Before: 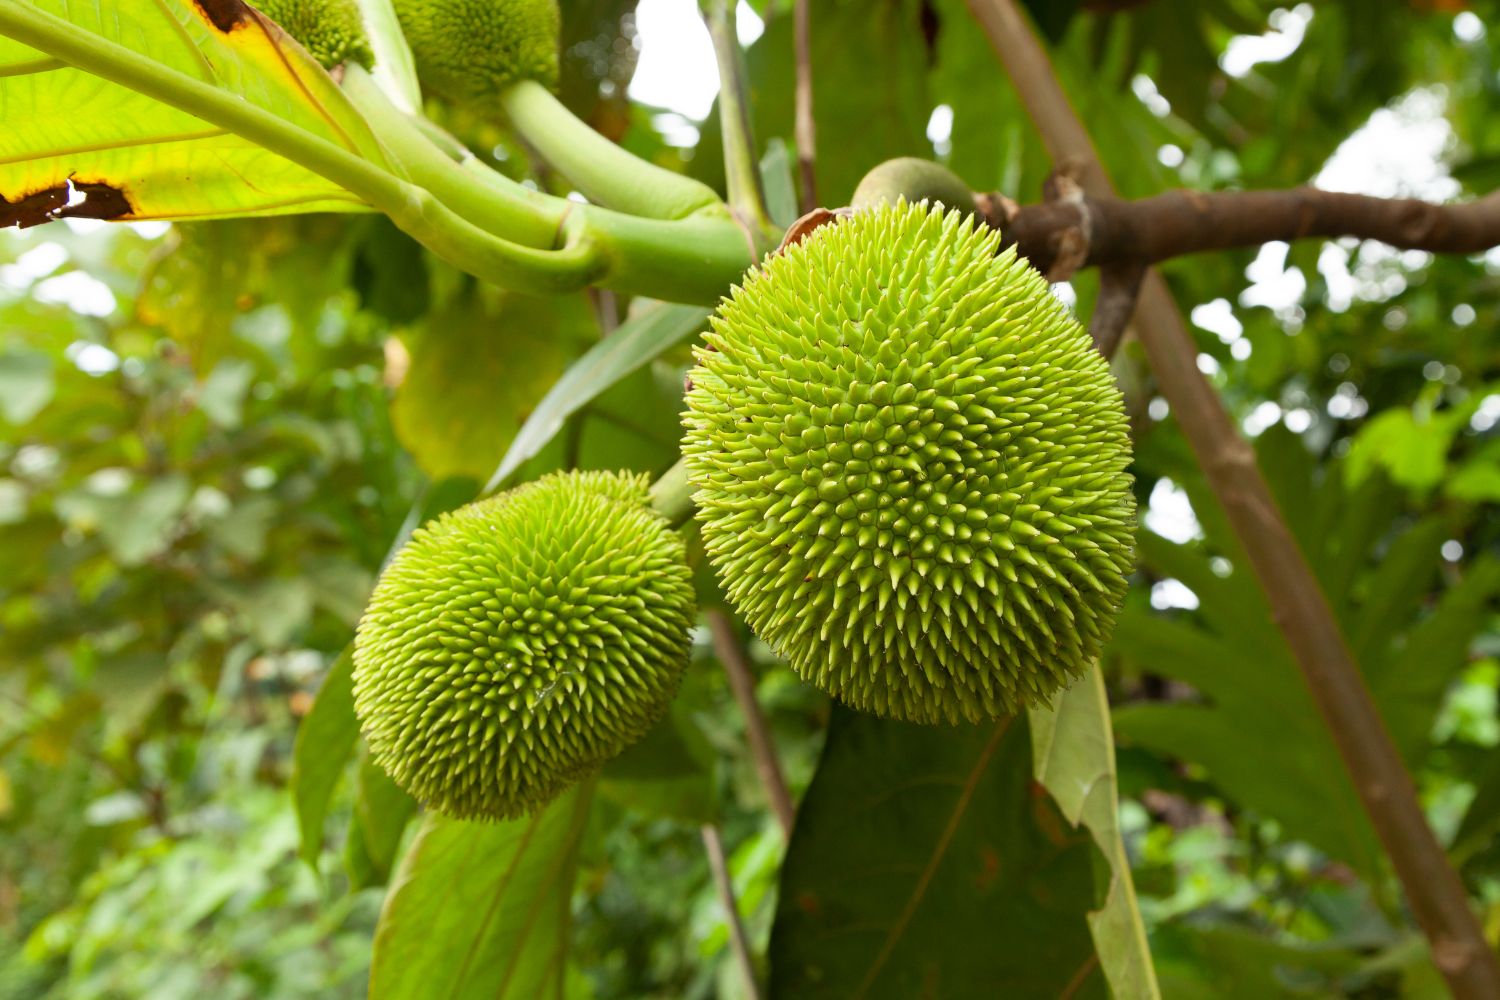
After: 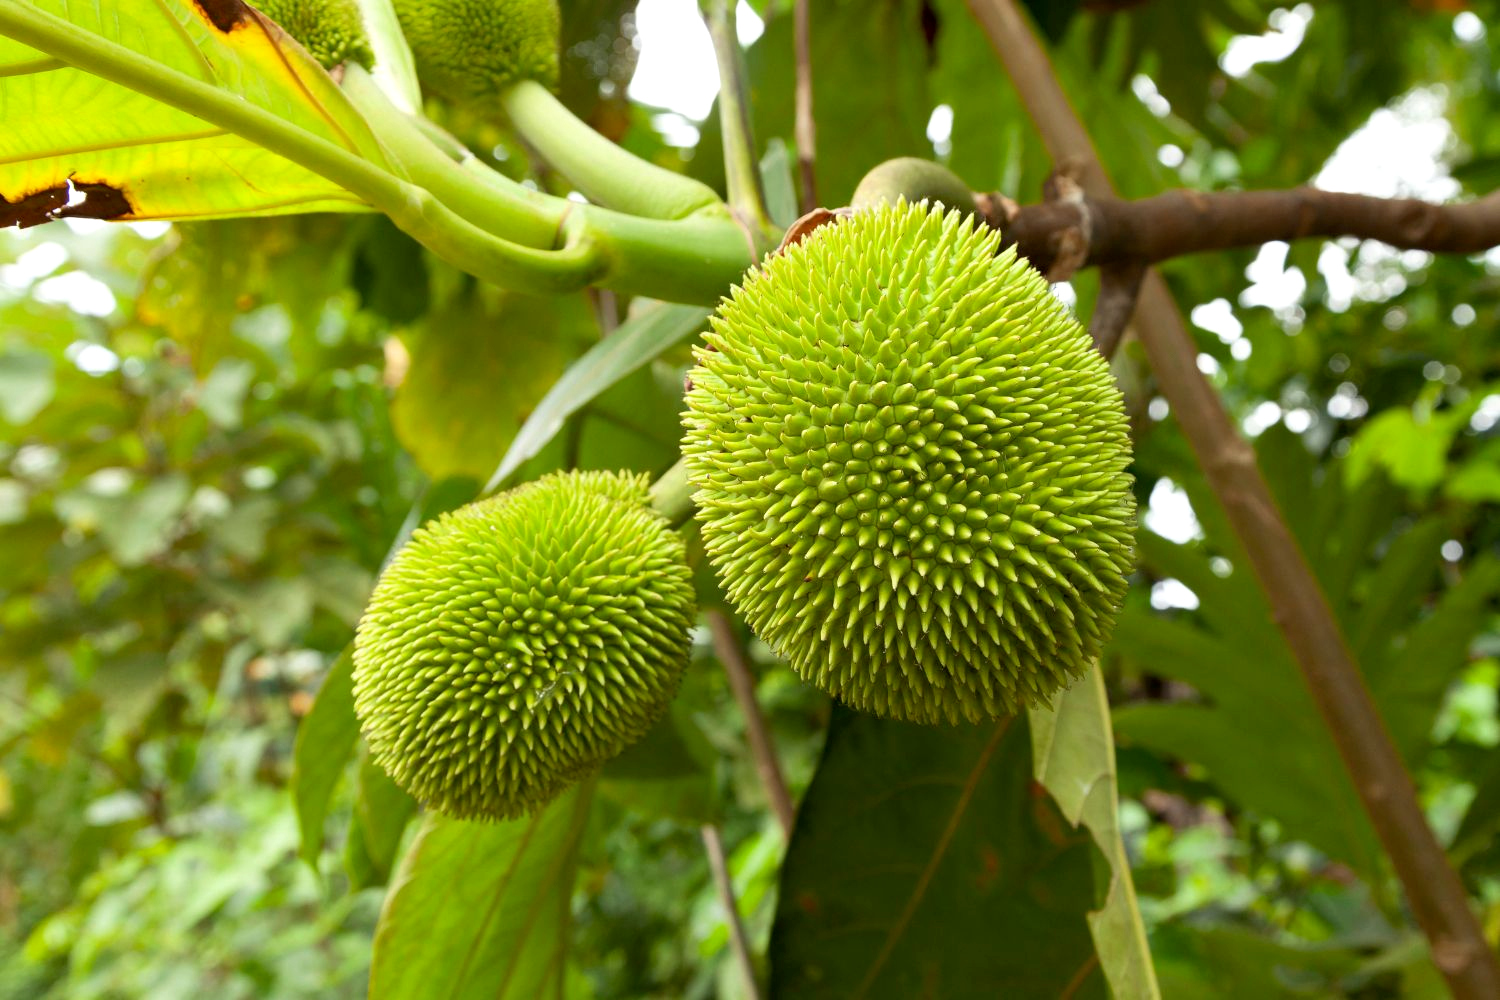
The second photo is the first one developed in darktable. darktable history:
exposure: black level correction 0.003, exposure 0.149 EV, compensate highlight preservation false
tone equalizer: -7 EV 0.127 EV, edges refinement/feathering 500, mask exposure compensation -1.57 EV, preserve details no
